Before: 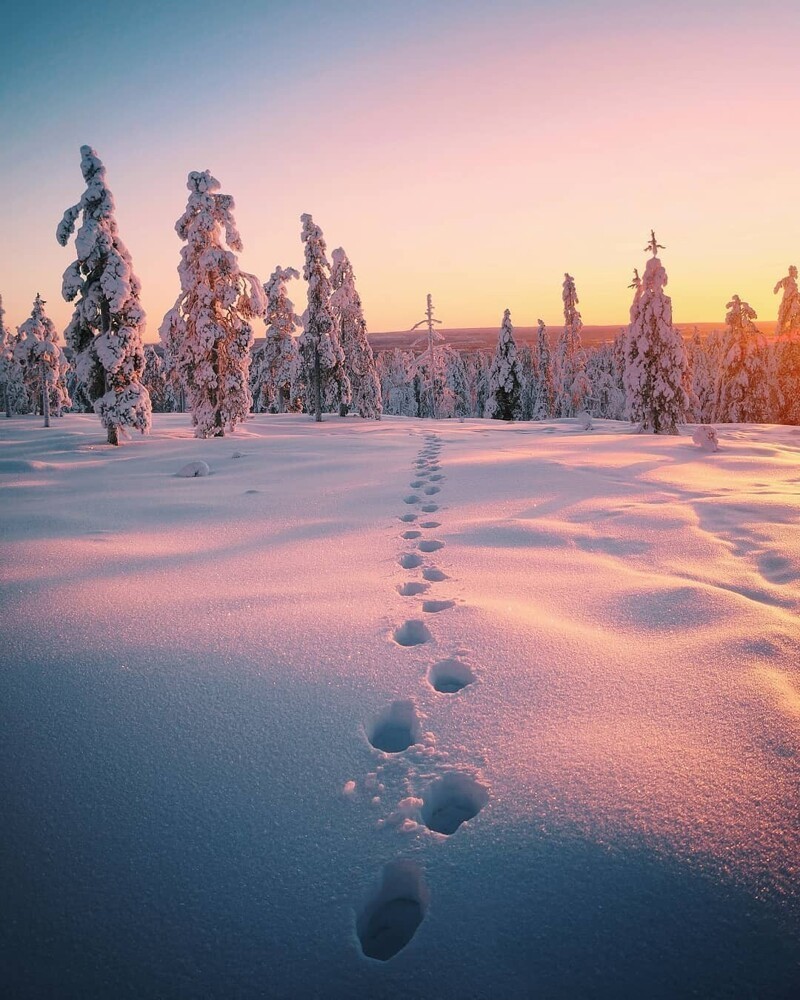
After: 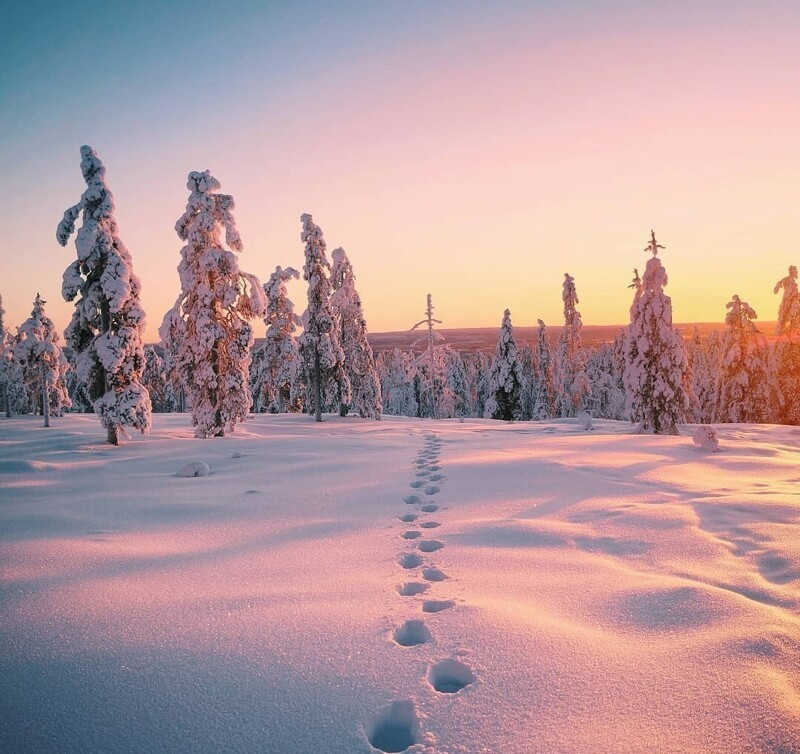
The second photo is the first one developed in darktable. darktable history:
crop: bottom 24.582%
